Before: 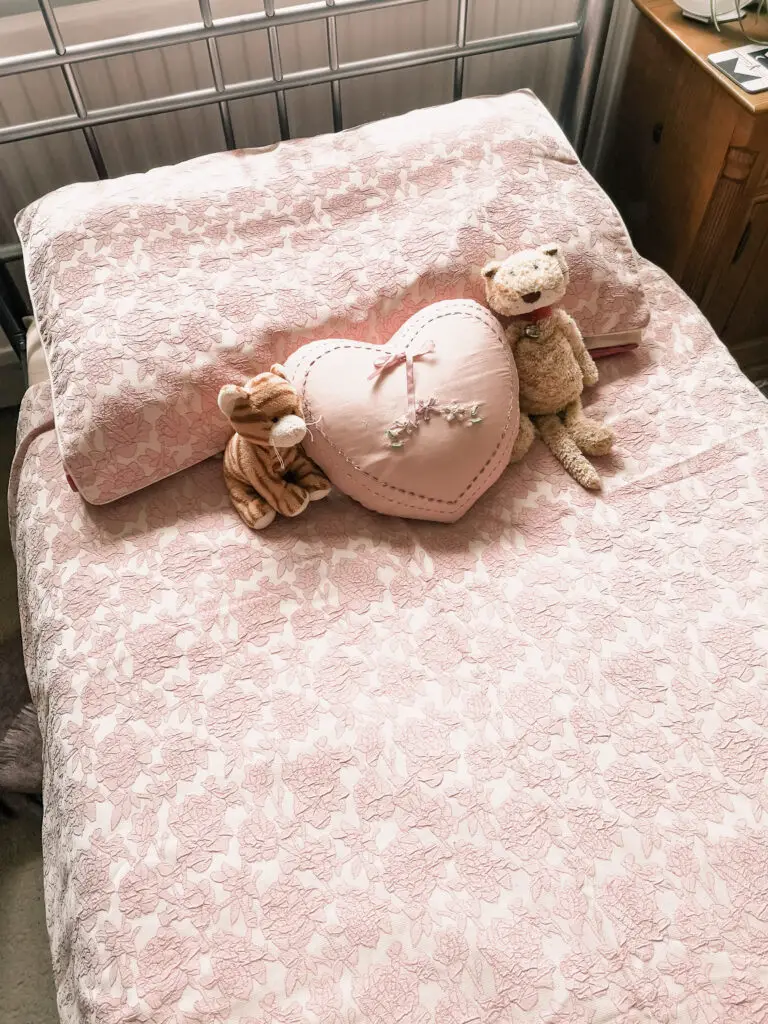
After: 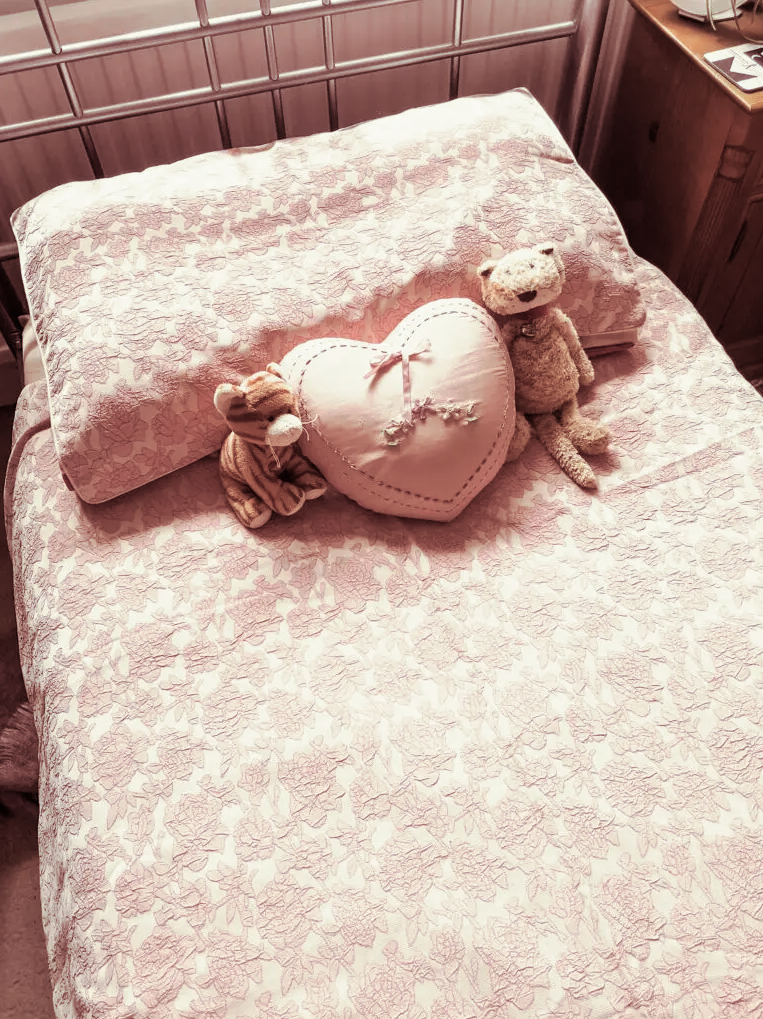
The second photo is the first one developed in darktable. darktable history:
split-toning: compress 20%
crop and rotate: left 0.614%, top 0.179%, bottom 0.309%
